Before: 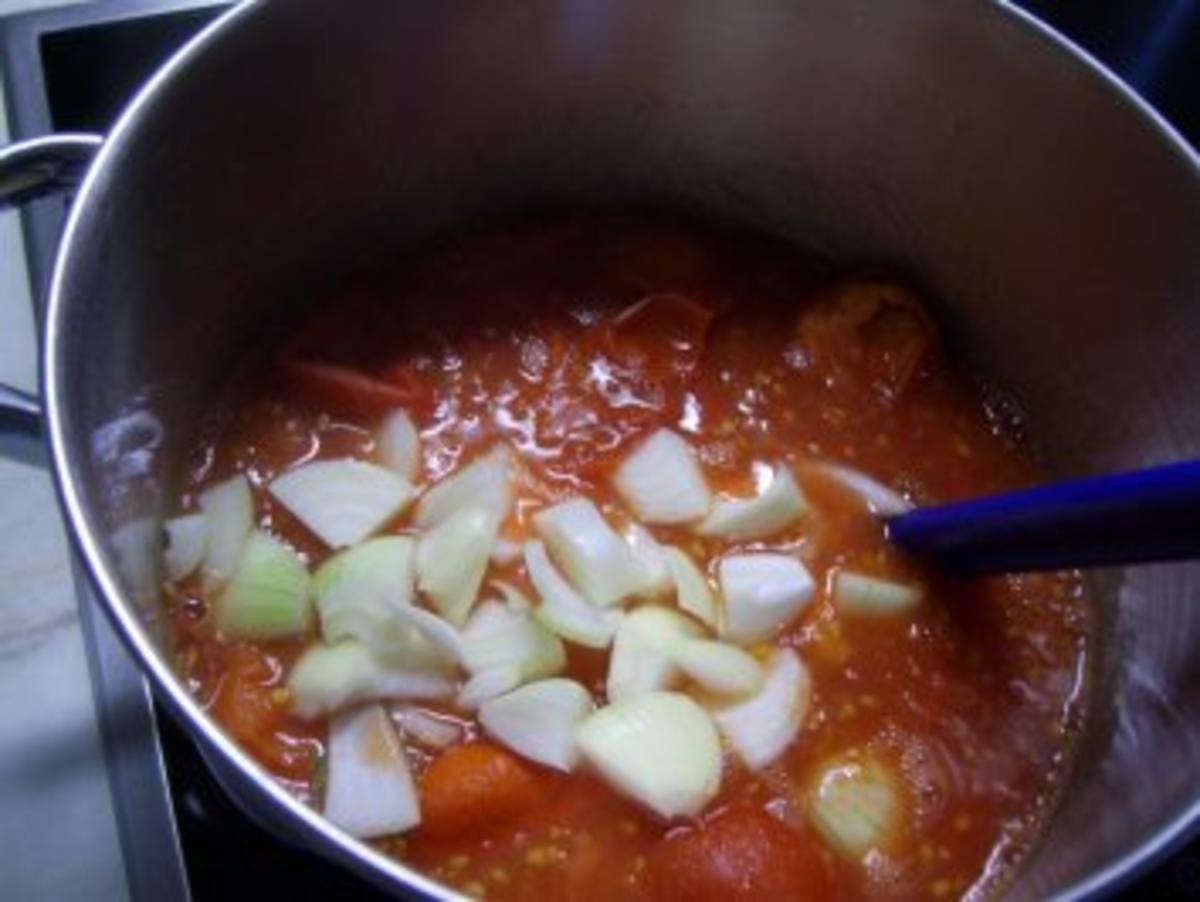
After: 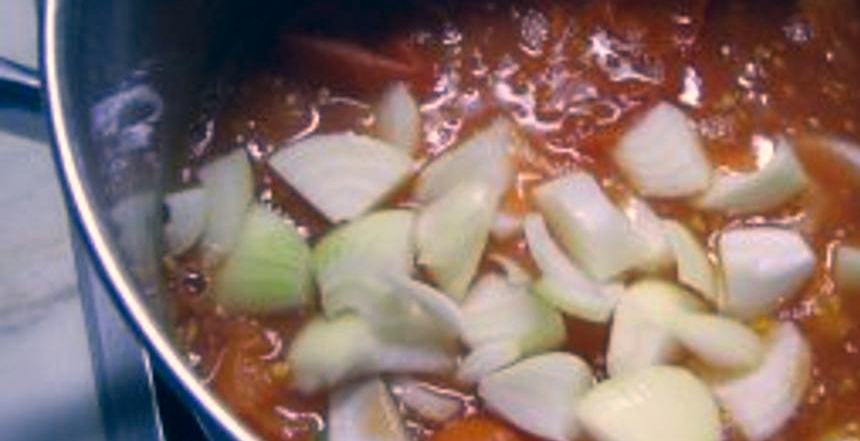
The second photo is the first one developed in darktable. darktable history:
sharpen: radius 2.165, amount 0.386, threshold 0.03
crop: top 36.142%, right 28.332%, bottom 14.941%
color correction: highlights a* 10.35, highlights b* 14.71, shadows a* -9.98, shadows b* -15.05
